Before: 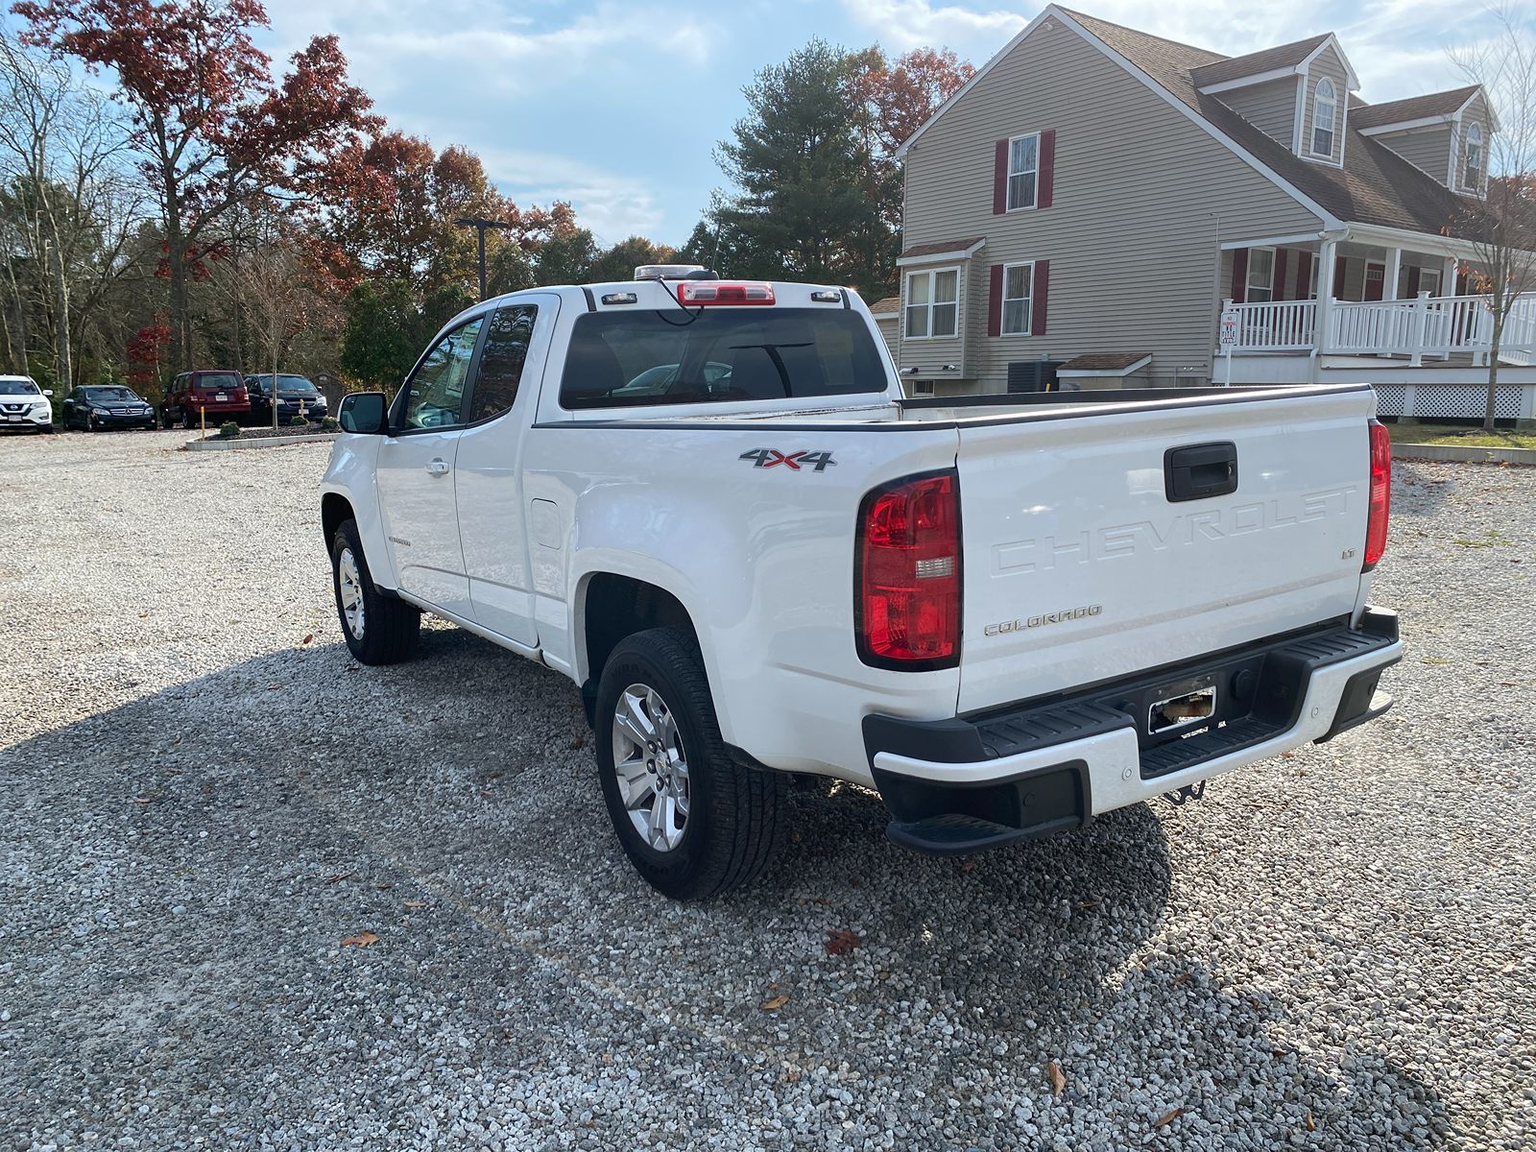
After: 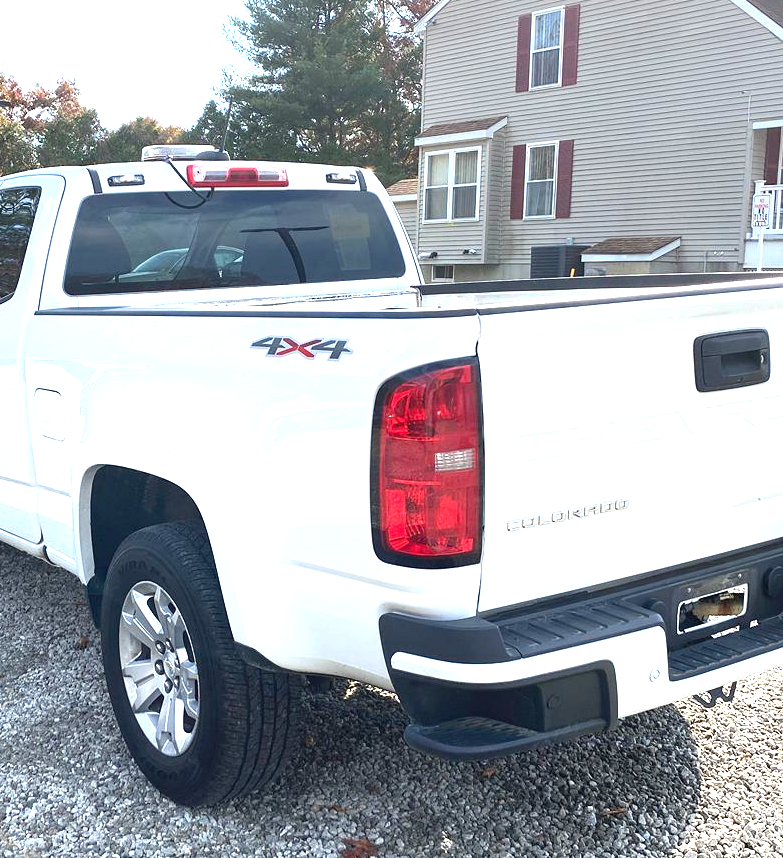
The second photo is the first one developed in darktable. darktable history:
crop: left 32.457%, top 10.99%, right 18.58%, bottom 17.494%
exposure: black level correction 0, exposure 1.442 EV, compensate highlight preservation false
